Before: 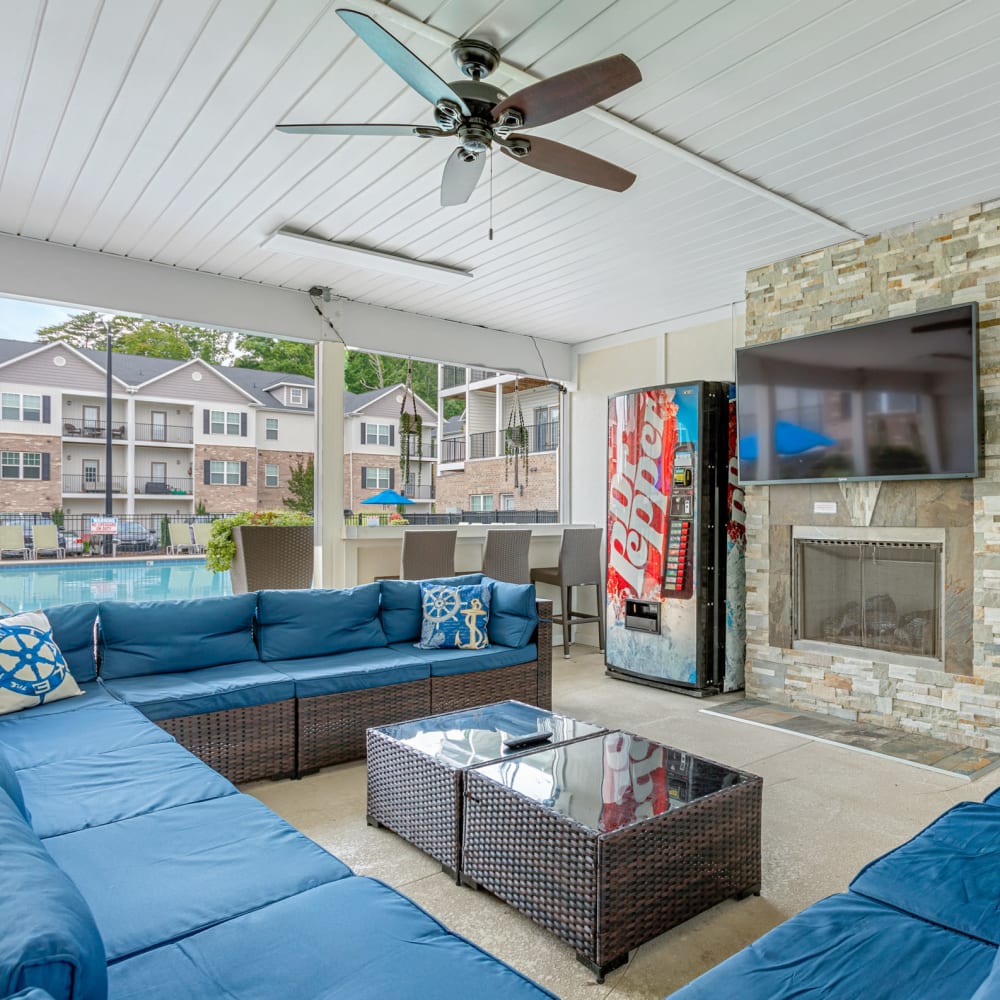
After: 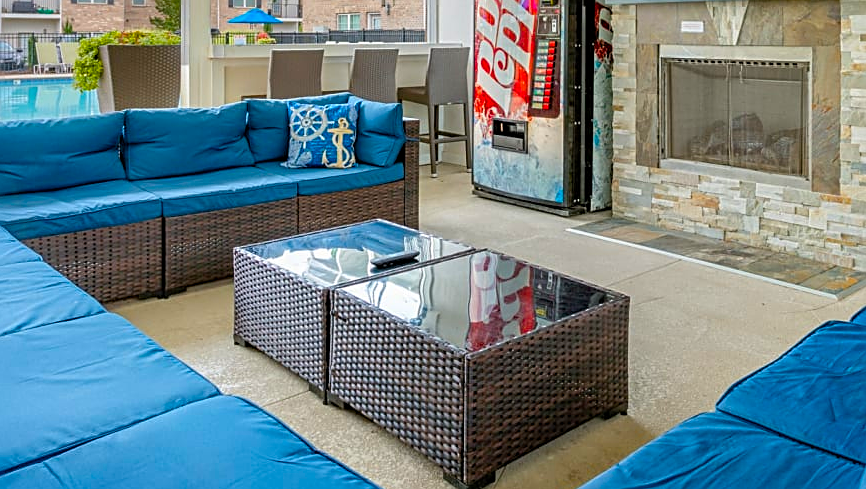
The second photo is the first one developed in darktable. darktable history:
sharpen: on, module defaults
crop and rotate: left 13.306%, top 48.129%, bottom 2.928%
color balance rgb: linear chroma grading › global chroma 15%, perceptual saturation grading › global saturation 30%
